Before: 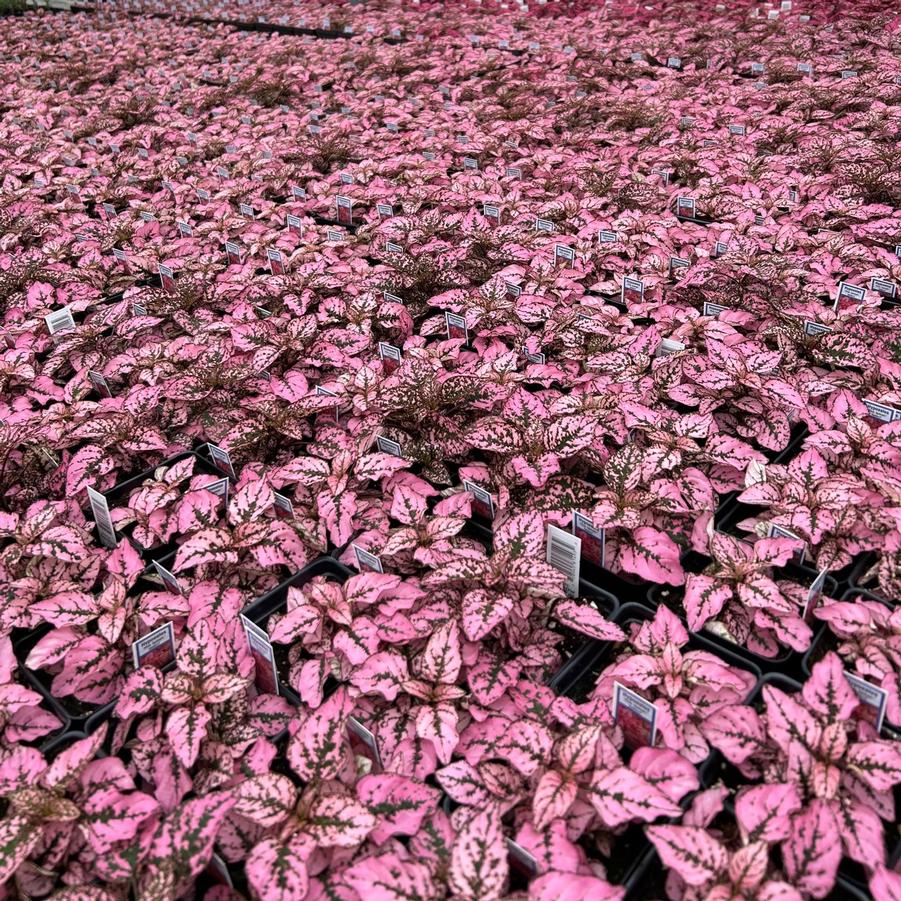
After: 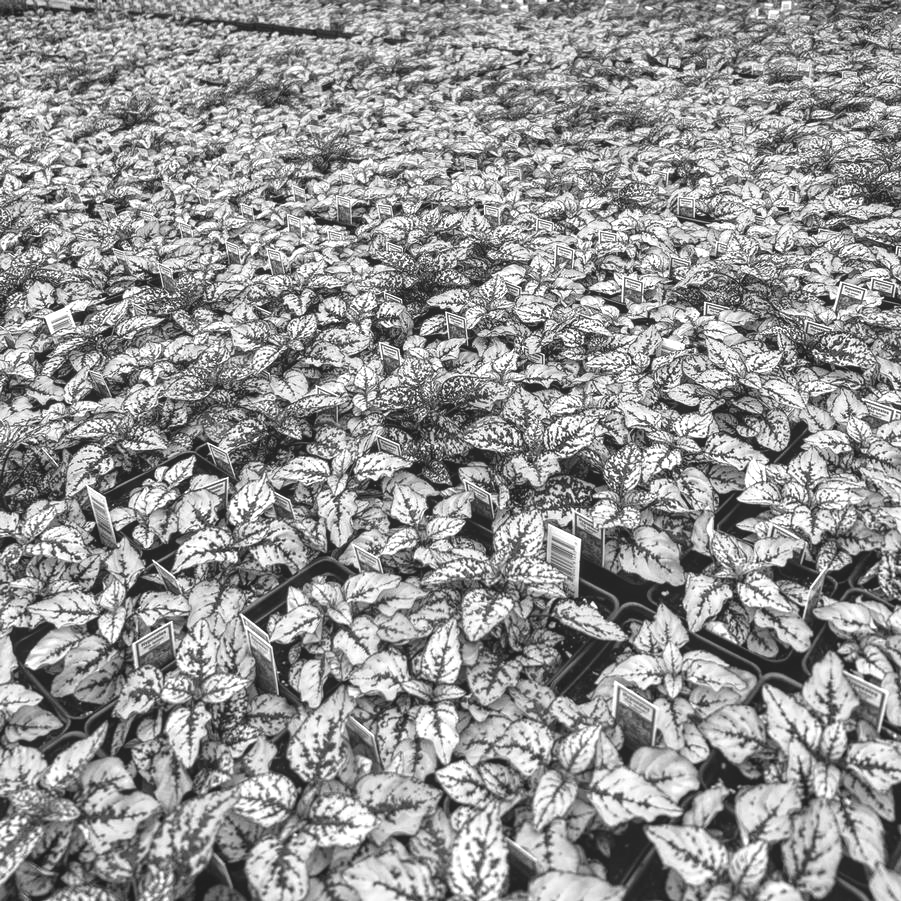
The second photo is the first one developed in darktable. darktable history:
monochrome: size 1
local contrast: on, module defaults
exposure: black level correction 0, exposure 0.877 EV, compensate exposure bias true, compensate highlight preservation false
color balance: lift [1.01, 1, 1, 1], gamma [1.097, 1, 1, 1], gain [0.85, 1, 1, 1]
